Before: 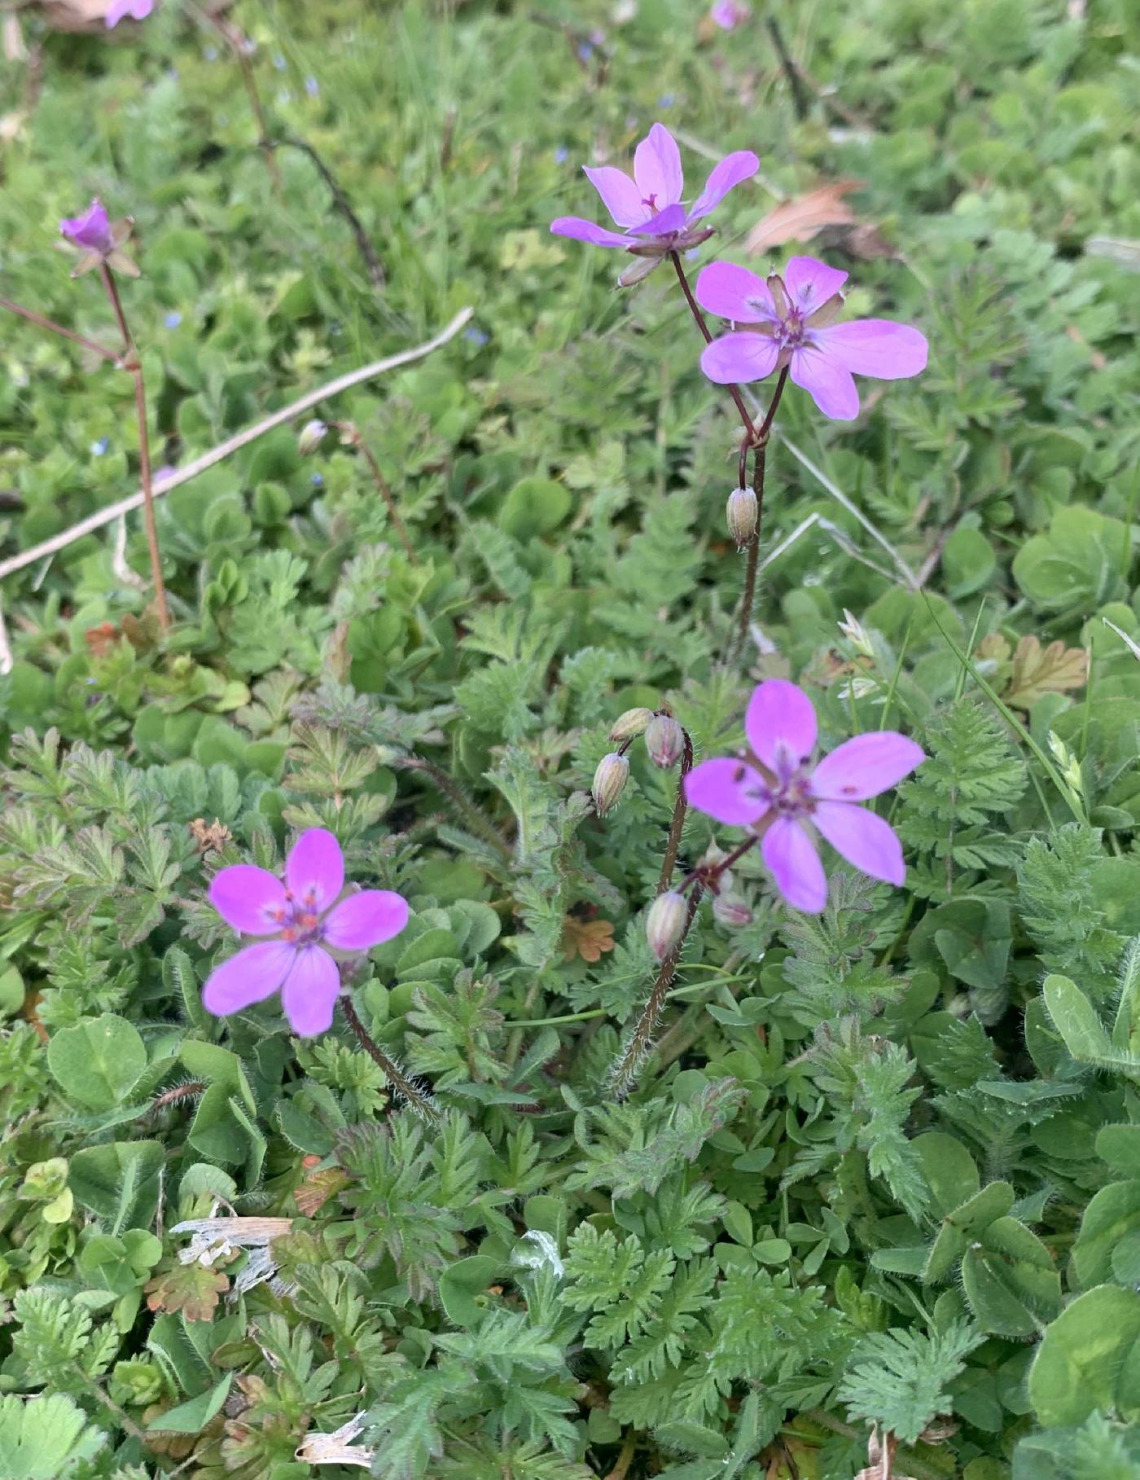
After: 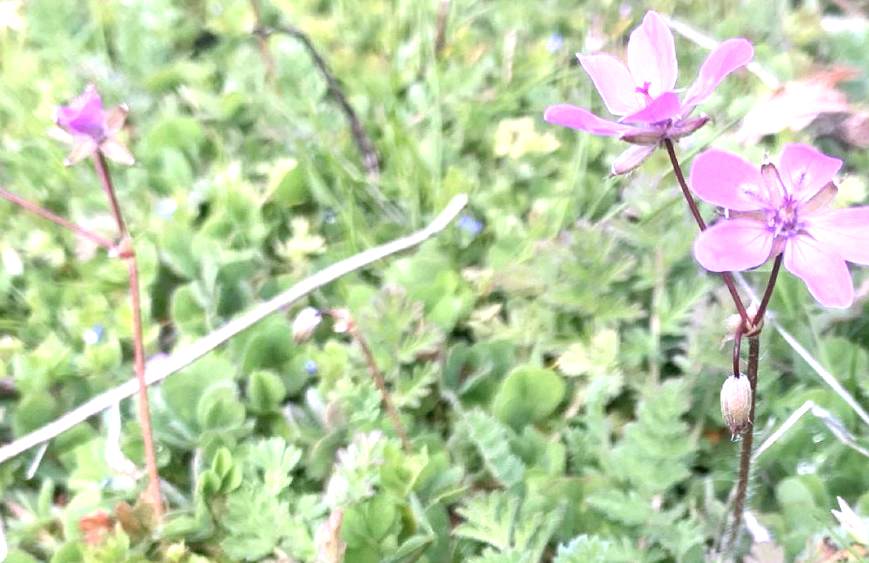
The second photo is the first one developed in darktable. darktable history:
crop: left 0.579%, top 7.627%, right 23.167%, bottom 54.275%
white balance: red 1.066, blue 1.119
exposure: exposure 1.061 EV, compensate highlight preservation false
